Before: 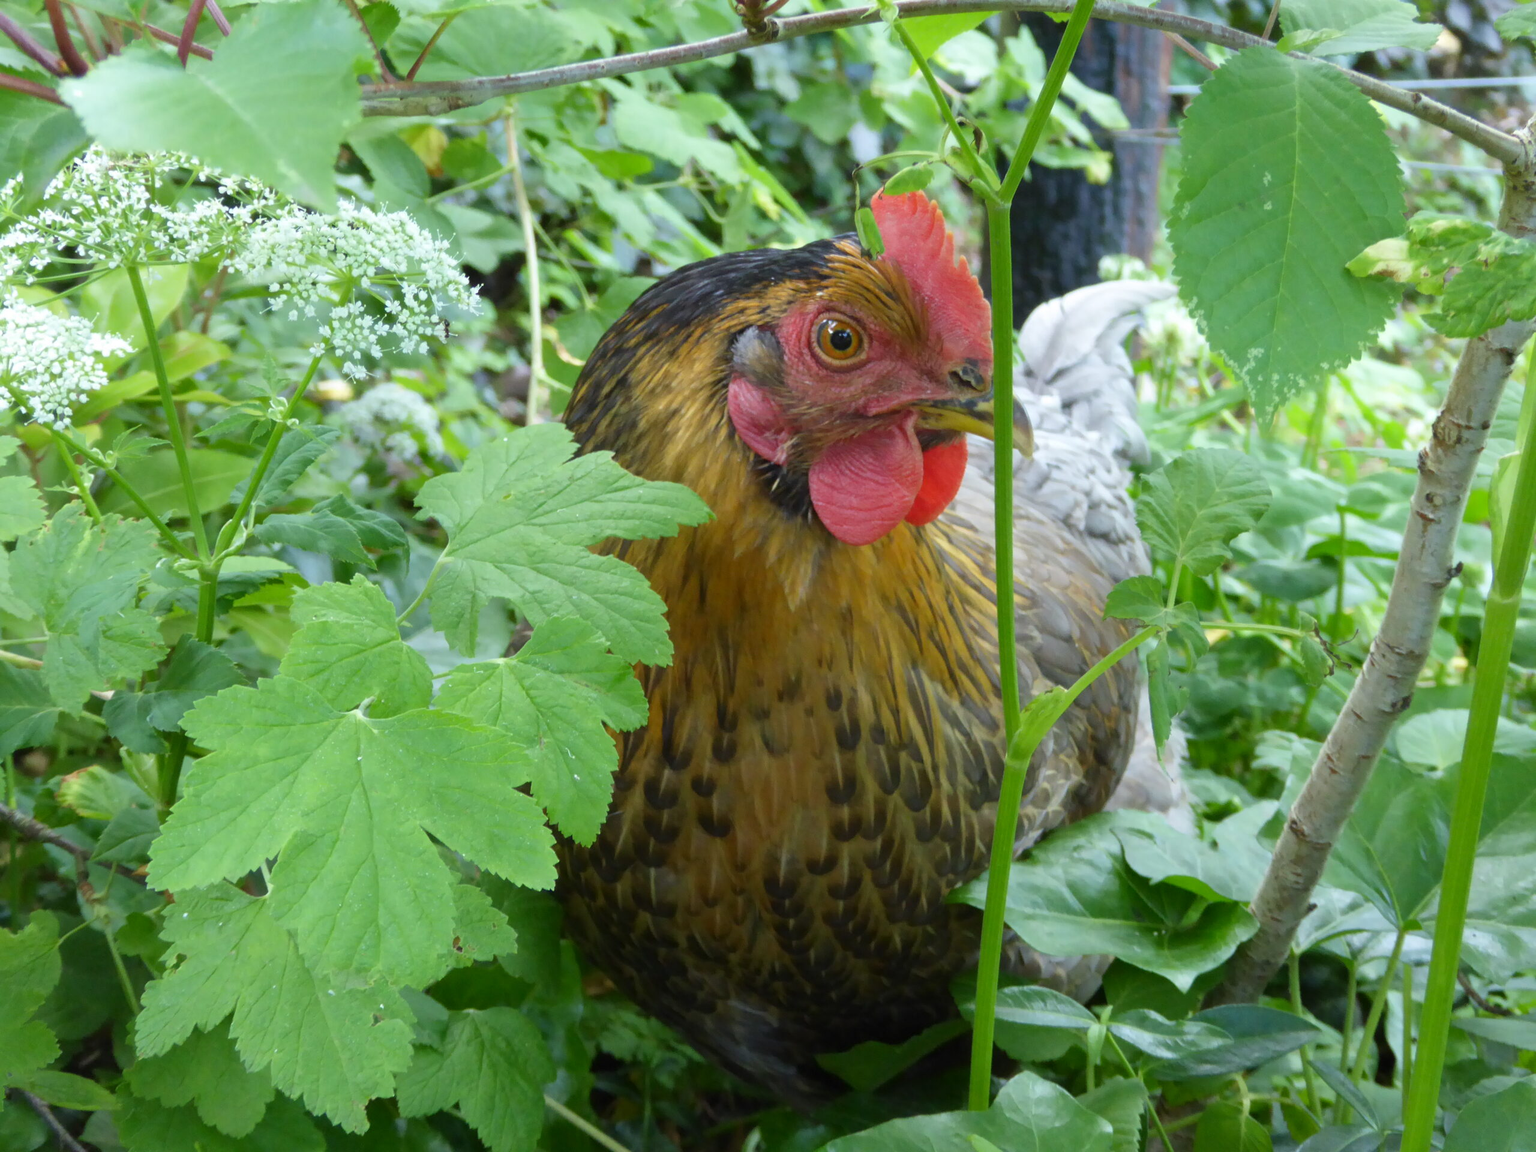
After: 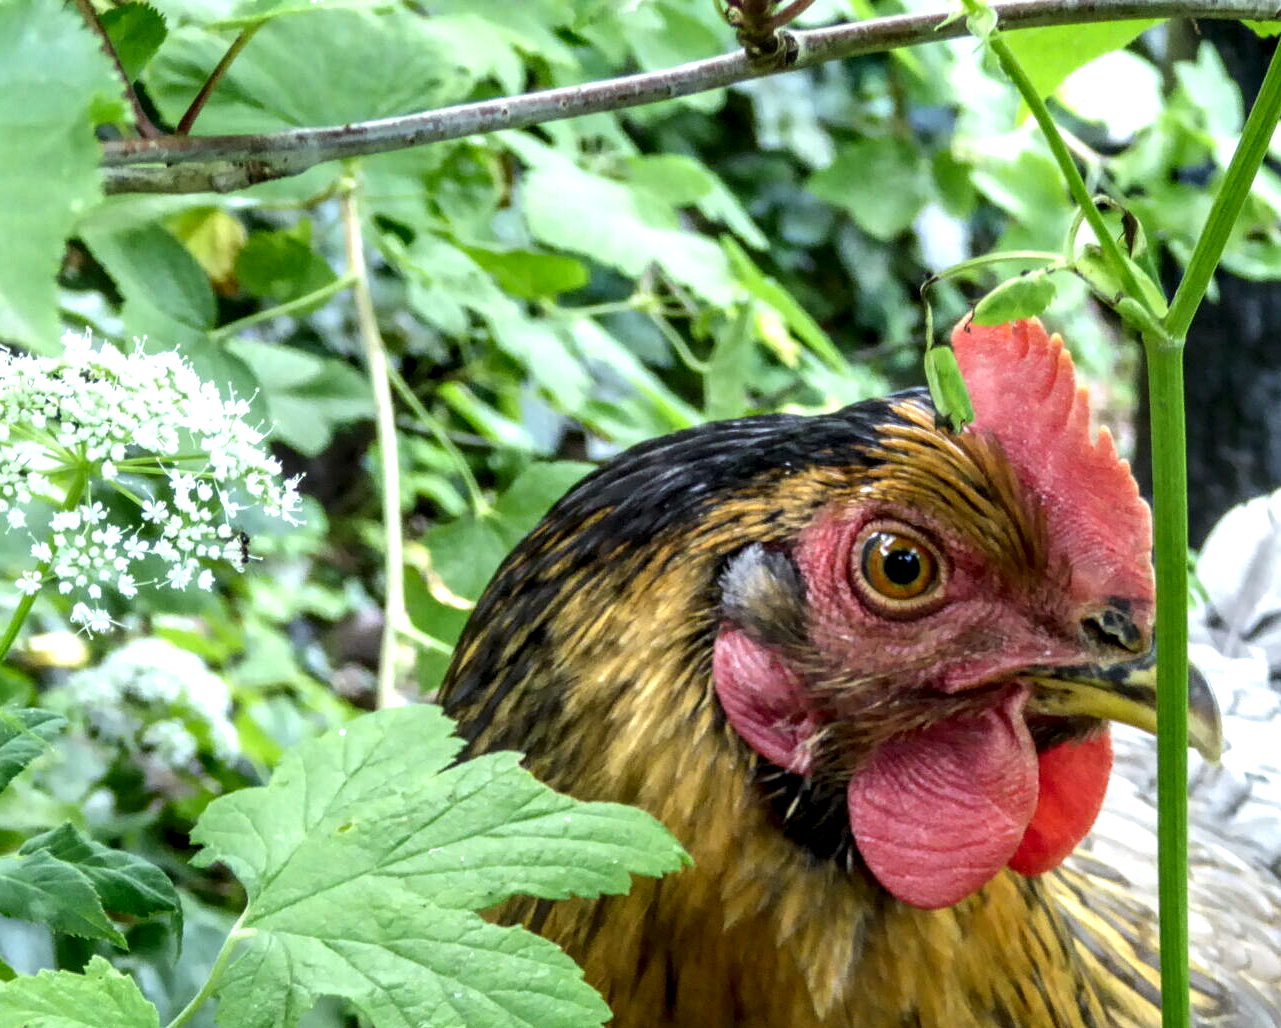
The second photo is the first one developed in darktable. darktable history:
tone equalizer: -8 EV -0.417 EV, -7 EV -0.389 EV, -6 EV -0.333 EV, -5 EV -0.222 EV, -3 EV 0.222 EV, -2 EV 0.333 EV, -1 EV 0.389 EV, +0 EV 0.417 EV, edges refinement/feathering 500, mask exposure compensation -1.57 EV, preserve details no
local contrast: highlights 0%, shadows 0%, detail 182%
crop: left 19.556%, right 30.401%, bottom 46.458%
